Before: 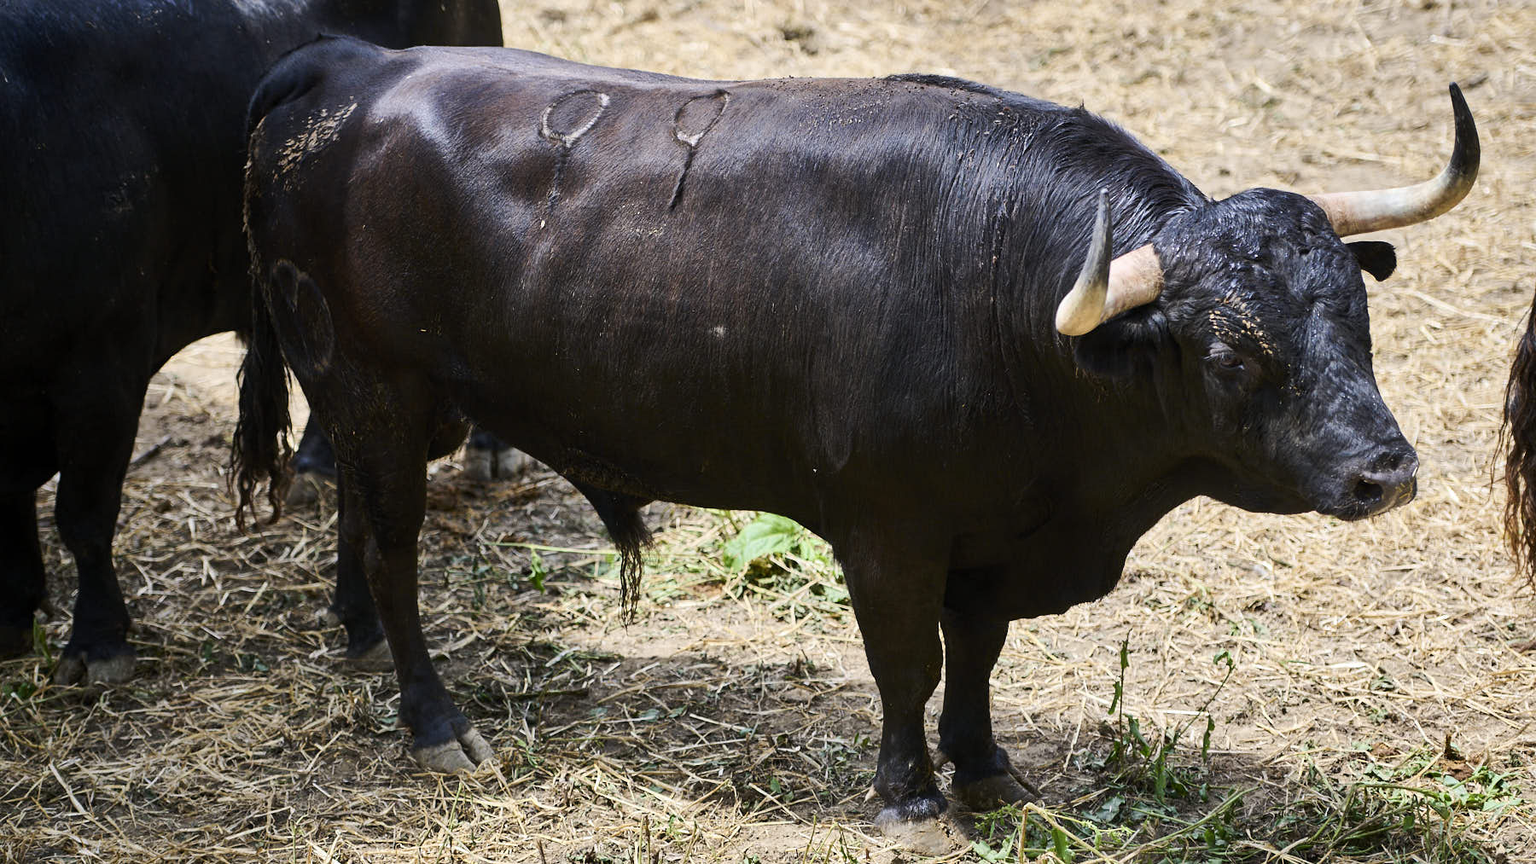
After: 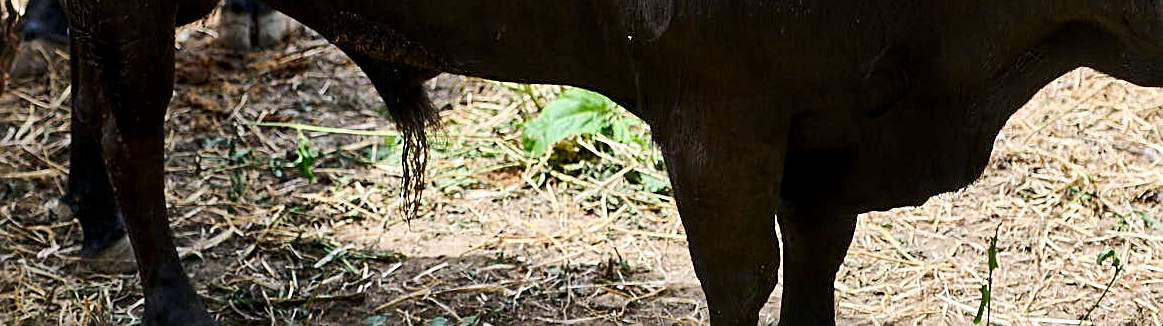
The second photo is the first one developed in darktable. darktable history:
sharpen: on, module defaults
crop: left 18.097%, top 50.838%, right 17.291%, bottom 16.905%
local contrast: mode bilateral grid, contrast 21, coarseness 49, detail 143%, midtone range 0.2
color correction: highlights b* 0.017, saturation 1.08
